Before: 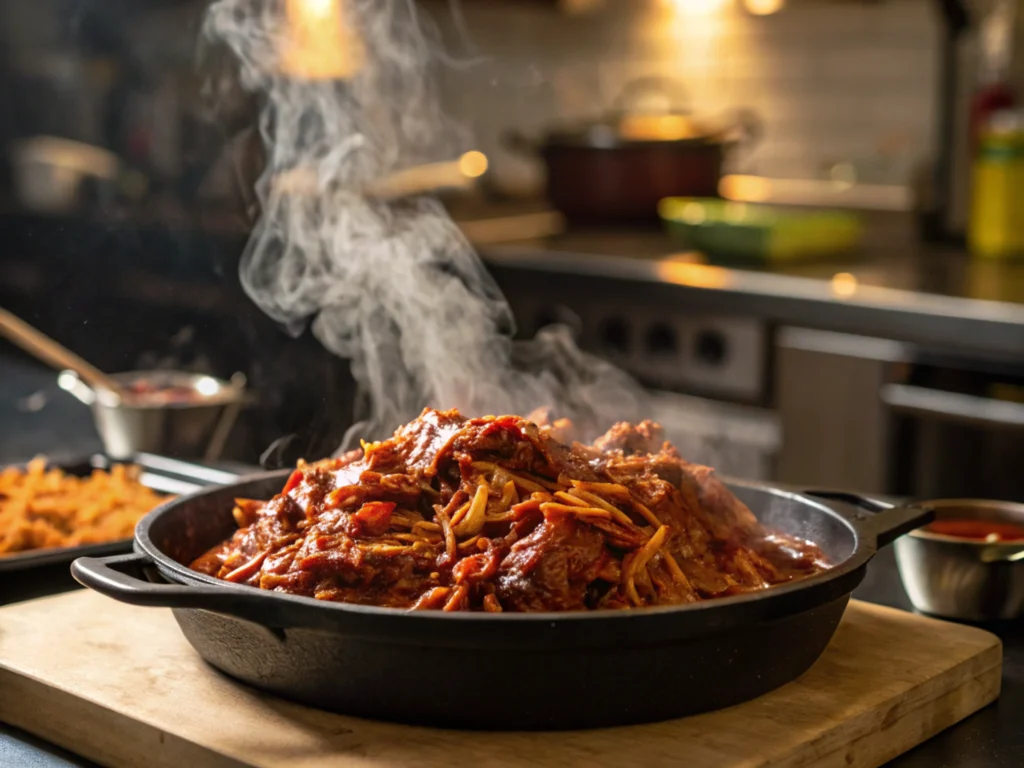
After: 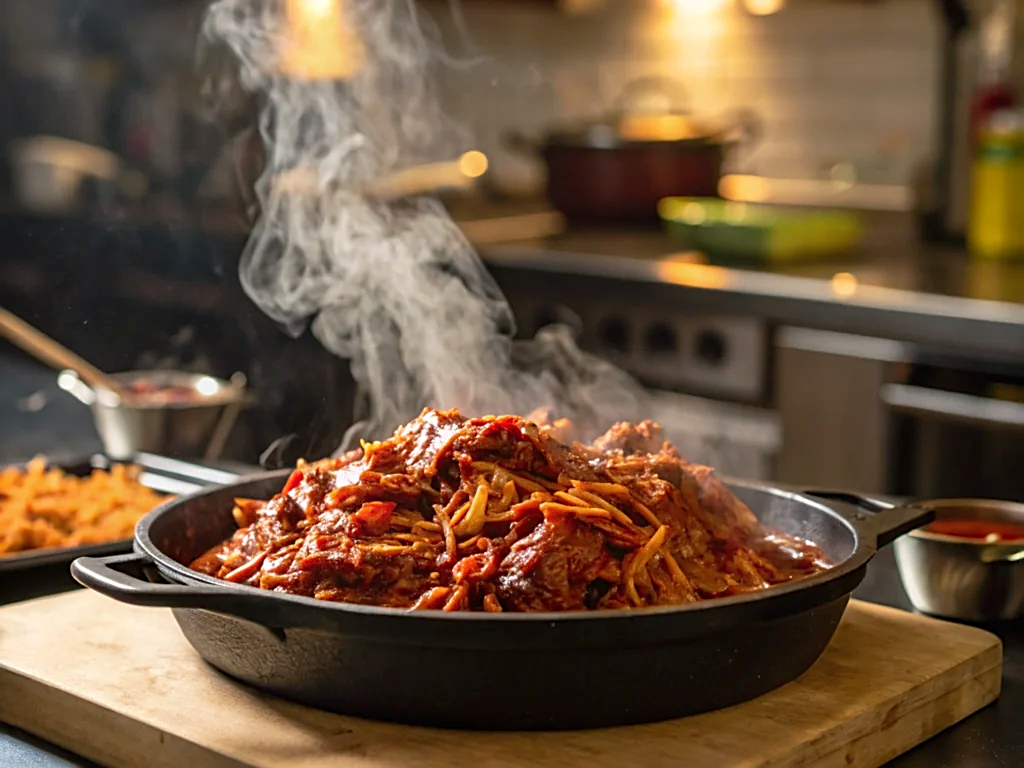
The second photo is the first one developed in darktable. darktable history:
sharpen: on, module defaults
levels: levels [0, 0.478, 1]
